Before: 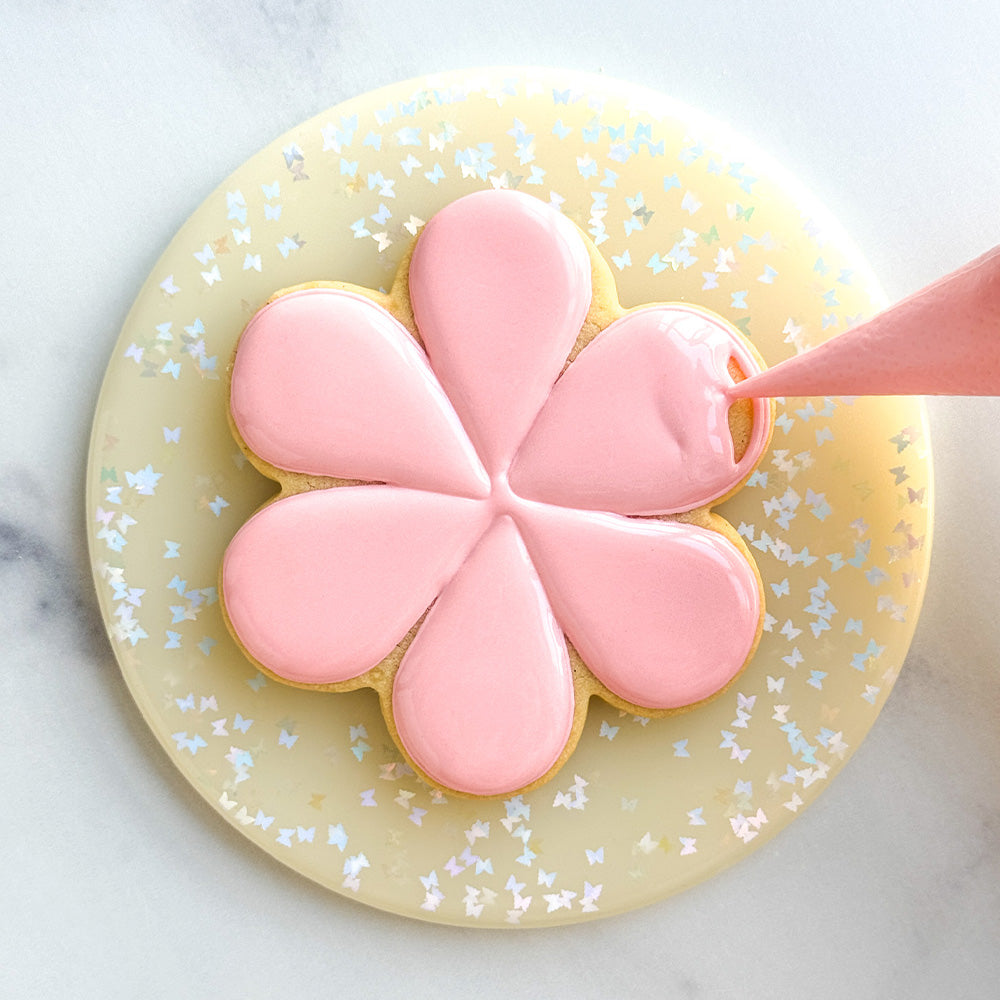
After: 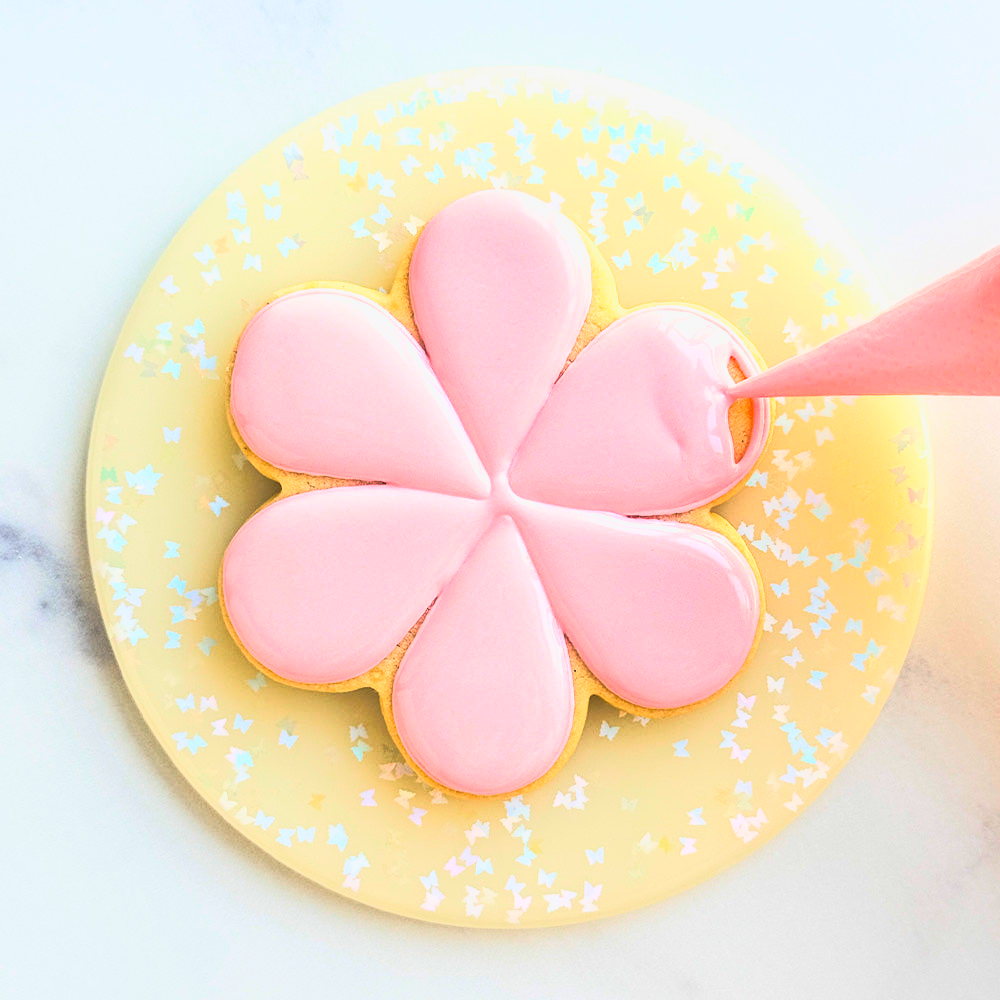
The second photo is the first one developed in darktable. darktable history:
rgb curve: curves: ch0 [(0, 0) (0.21, 0.15) (0.24, 0.21) (0.5, 0.75) (0.75, 0.96) (0.89, 0.99) (1, 1)]; ch1 [(0, 0.02) (0.21, 0.13) (0.25, 0.2) (0.5, 0.67) (0.75, 0.9) (0.89, 0.97) (1, 1)]; ch2 [(0, 0.02) (0.21, 0.13) (0.25, 0.2) (0.5, 0.67) (0.75, 0.9) (0.89, 0.97) (1, 1)], compensate middle gray true
shadows and highlights: shadows -20, white point adjustment -2, highlights -35
contrast equalizer: octaves 7, y [[0.5, 0.502, 0.506, 0.511, 0.52, 0.537], [0.5 ×6], [0.505, 0.509, 0.518, 0.534, 0.553, 0.561], [0 ×6], [0 ×6]]
tone curve: curves: ch0 [(0, 0) (0.003, 0.126) (0.011, 0.129) (0.025, 0.133) (0.044, 0.143) (0.069, 0.155) (0.1, 0.17) (0.136, 0.189) (0.177, 0.217) (0.224, 0.25) (0.277, 0.293) (0.335, 0.346) (0.399, 0.398) (0.468, 0.456) (0.543, 0.517) (0.623, 0.583) (0.709, 0.659) (0.801, 0.756) (0.898, 0.856) (1, 1)], preserve colors none
